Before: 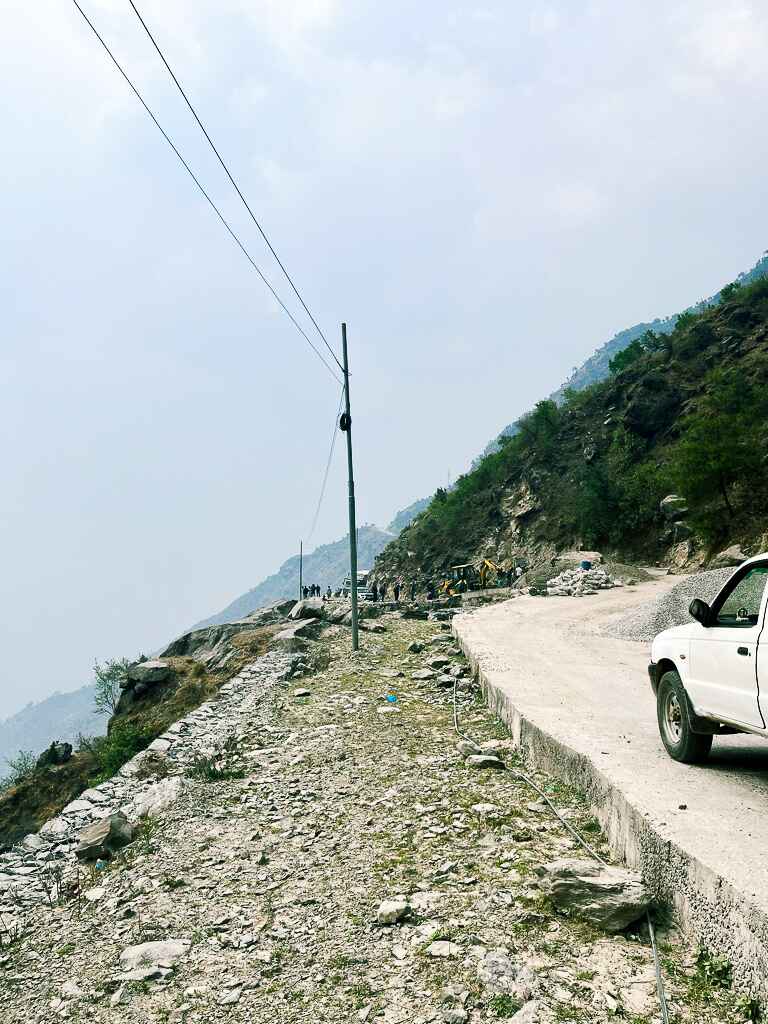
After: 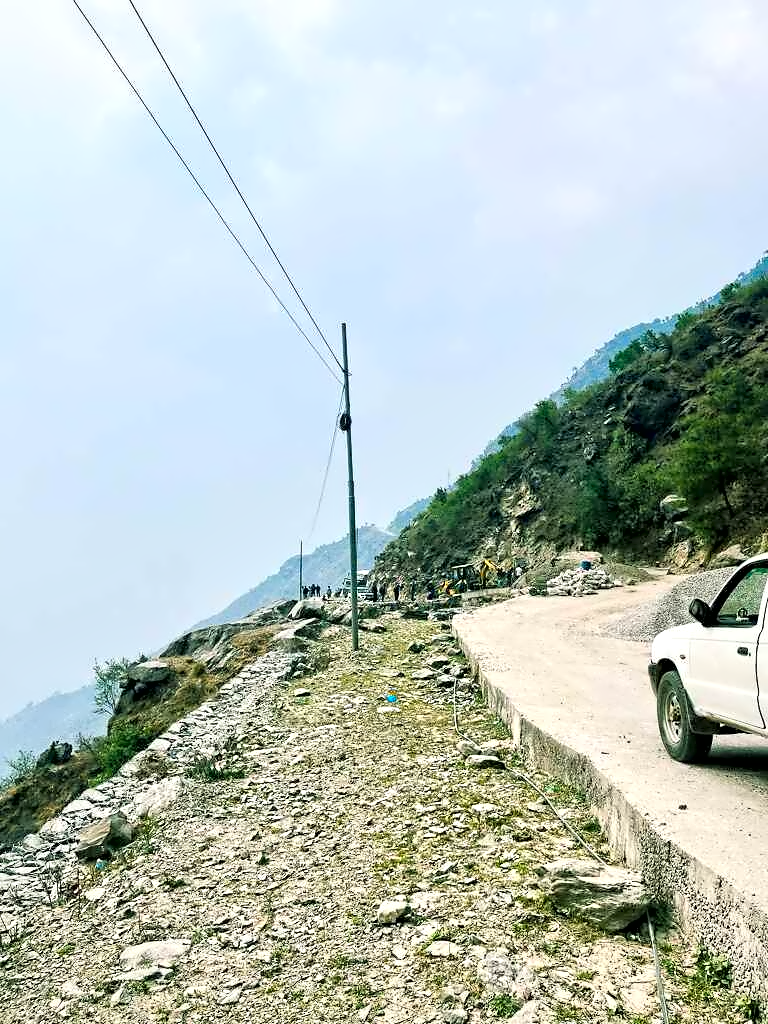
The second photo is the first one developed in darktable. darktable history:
local contrast: mode bilateral grid, contrast 20, coarseness 49, detail 147%, midtone range 0.2
contrast brightness saturation: contrast 0.069, brightness 0.179, saturation 0.41
contrast equalizer: octaves 7, y [[0.5, 0.542, 0.583, 0.625, 0.667, 0.708], [0.5 ×6], [0.5 ×6], [0, 0.033, 0.067, 0.1, 0.133, 0.167], [0, 0.05, 0.1, 0.15, 0.2, 0.25]], mix 0.575
